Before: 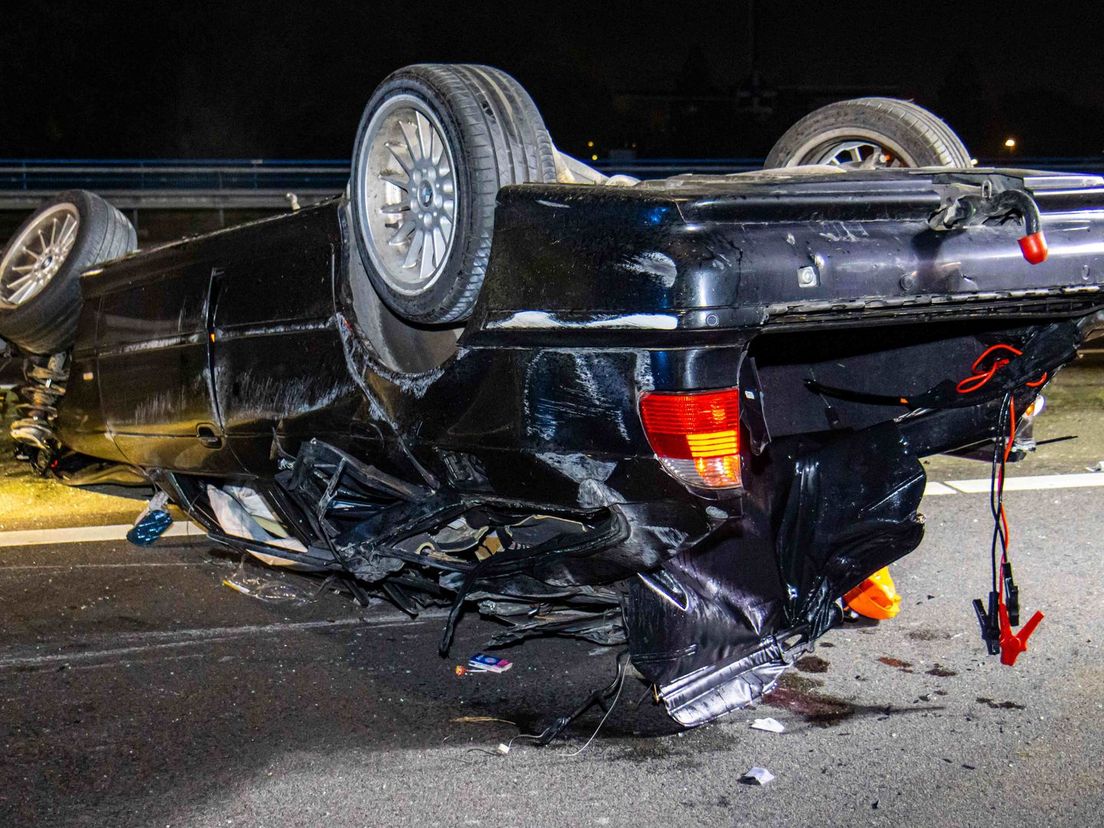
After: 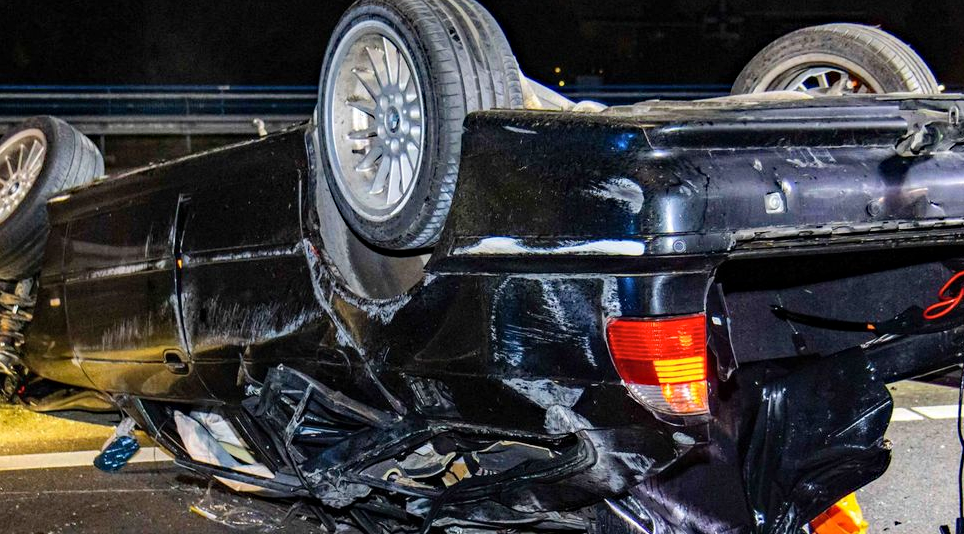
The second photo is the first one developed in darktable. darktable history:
shadows and highlights: shadows 37.27, highlights -28.18, soften with gaussian
haze removal: compatibility mode true, adaptive false
crop: left 3.015%, top 8.969%, right 9.647%, bottom 26.457%
